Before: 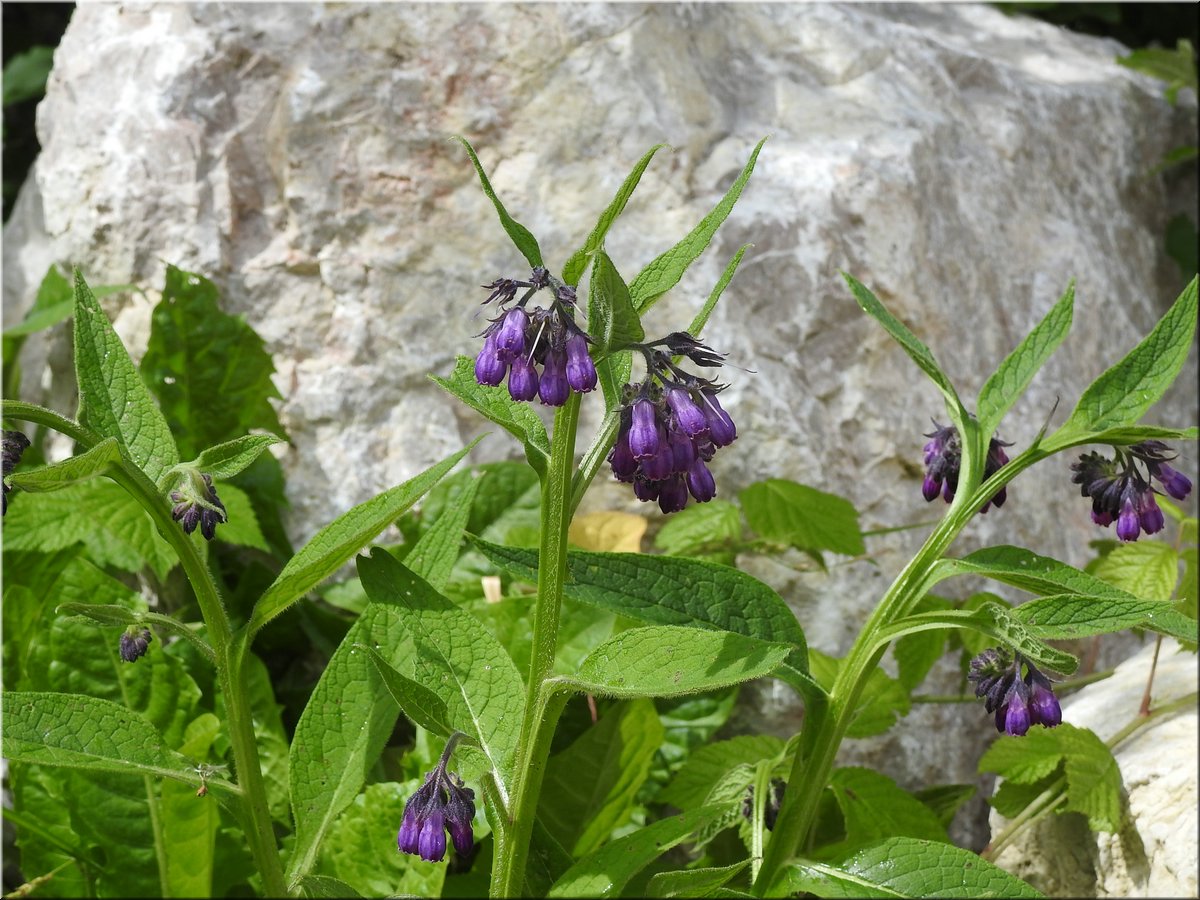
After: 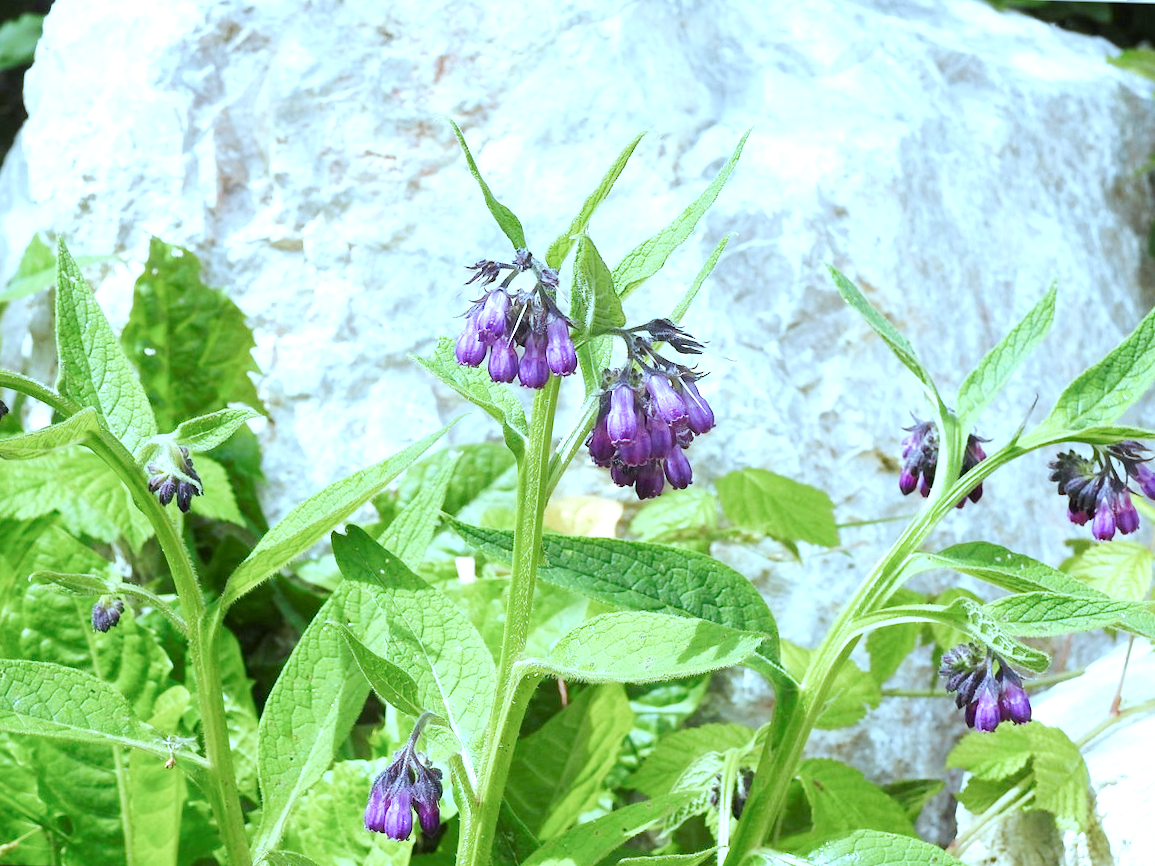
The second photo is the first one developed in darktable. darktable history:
exposure: black level correction 0.001, exposure 1.116 EV, compensate highlight preservation false
color correction: highlights a* -9.73, highlights b* -21.22
crop and rotate: angle -1.69°
tone curve: curves: ch0 [(0, 0) (0.003, 0.003) (0.011, 0.014) (0.025, 0.031) (0.044, 0.055) (0.069, 0.086) (0.1, 0.124) (0.136, 0.168) (0.177, 0.22) (0.224, 0.278) (0.277, 0.344) (0.335, 0.426) (0.399, 0.515) (0.468, 0.597) (0.543, 0.672) (0.623, 0.746) (0.709, 0.815) (0.801, 0.881) (0.898, 0.939) (1, 1)], preserve colors none
